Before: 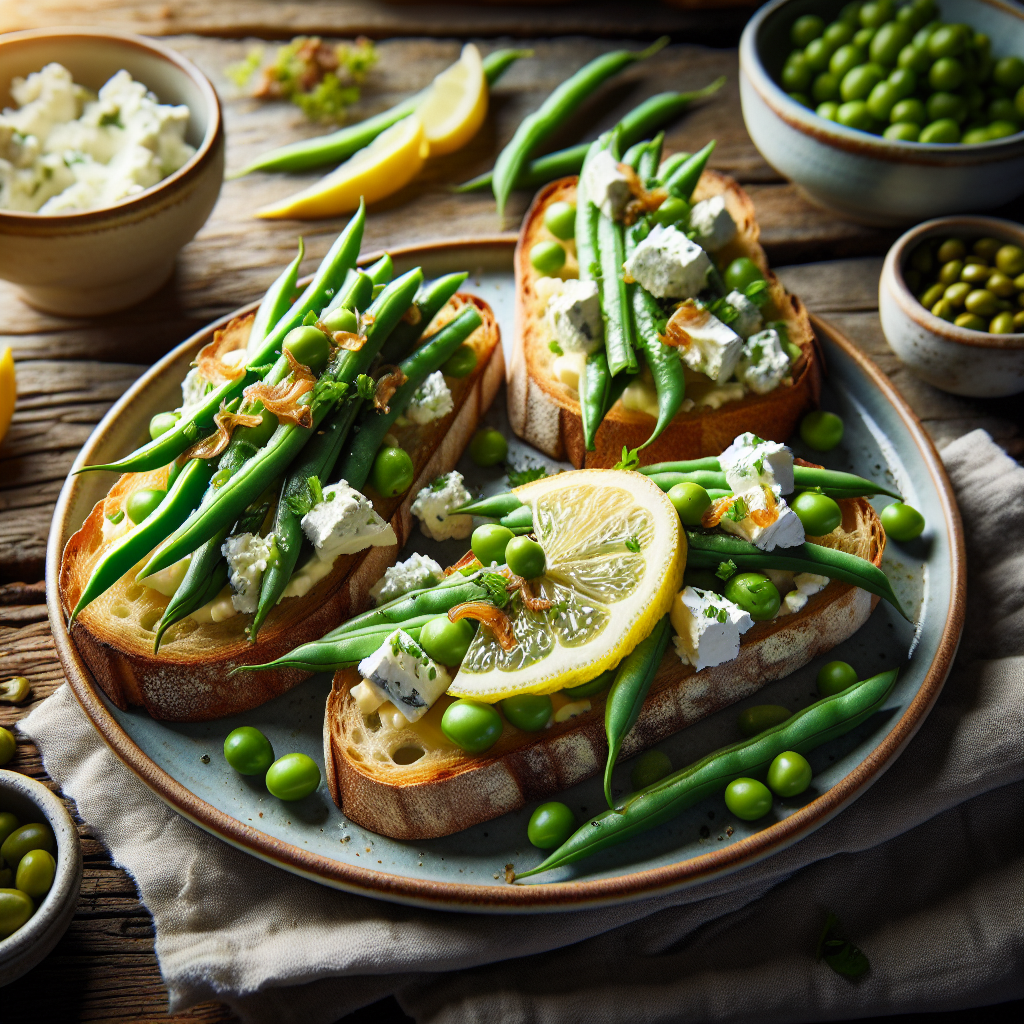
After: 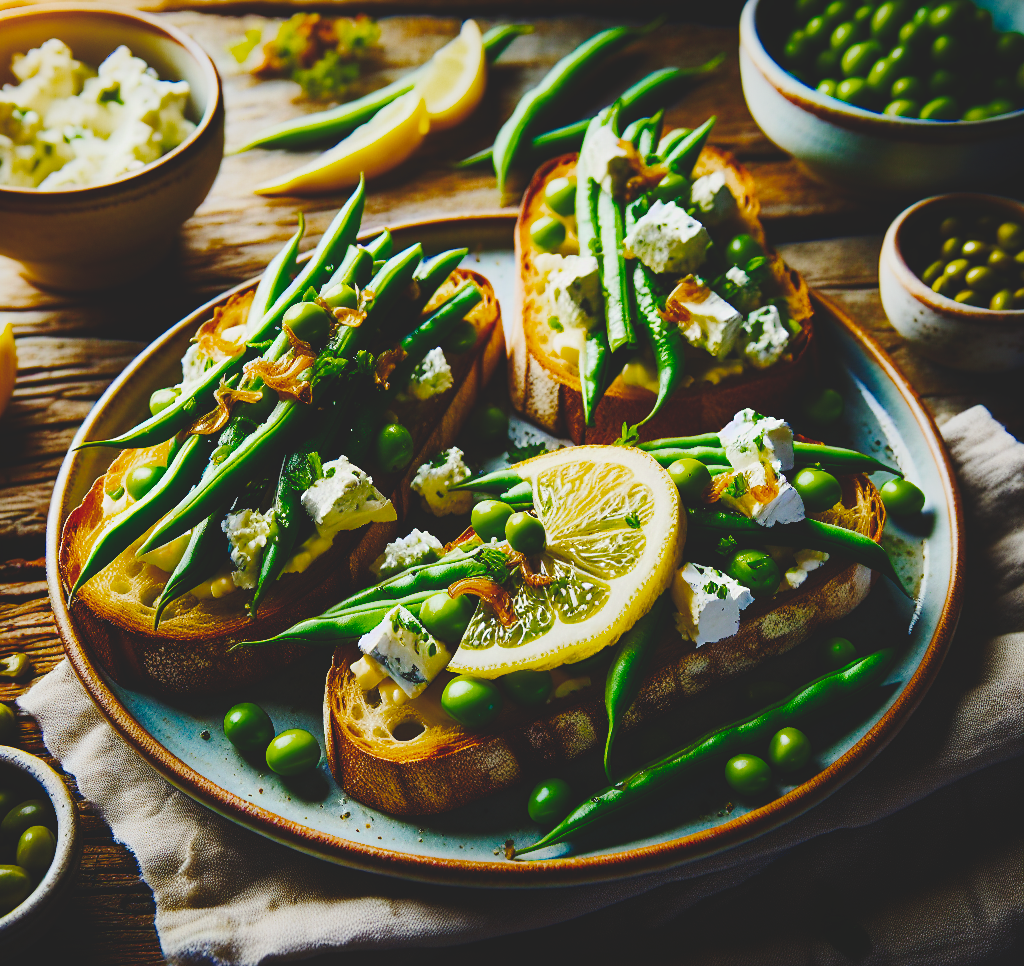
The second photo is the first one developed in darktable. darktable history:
tone curve: curves: ch0 [(0, 0) (0.003, 0.14) (0.011, 0.141) (0.025, 0.141) (0.044, 0.142) (0.069, 0.146) (0.1, 0.151) (0.136, 0.16) (0.177, 0.182) (0.224, 0.214) (0.277, 0.272) (0.335, 0.35) (0.399, 0.453) (0.468, 0.548) (0.543, 0.634) (0.623, 0.715) (0.709, 0.778) (0.801, 0.848) (0.898, 0.902) (1, 1)], preserve colors none
sharpen: radius 1.563, amount 0.368, threshold 1.539
shadows and highlights: shadows -23.25, highlights 44.57, soften with gaussian
crop and rotate: top 2.423%, bottom 3.194%
contrast brightness saturation: contrast -0.089, brightness -0.033, saturation -0.106
color balance rgb: power › hue 214.32°, global offset › hue 172.41°, linear chroma grading › global chroma 14.918%, perceptual saturation grading › global saturation 20%, perceptual saturation grading › highlights 3.659%, perceptual saturation grading › shadows 49.366%, global vibrance 16.379%, saturation formula JzAzBz (2021)
